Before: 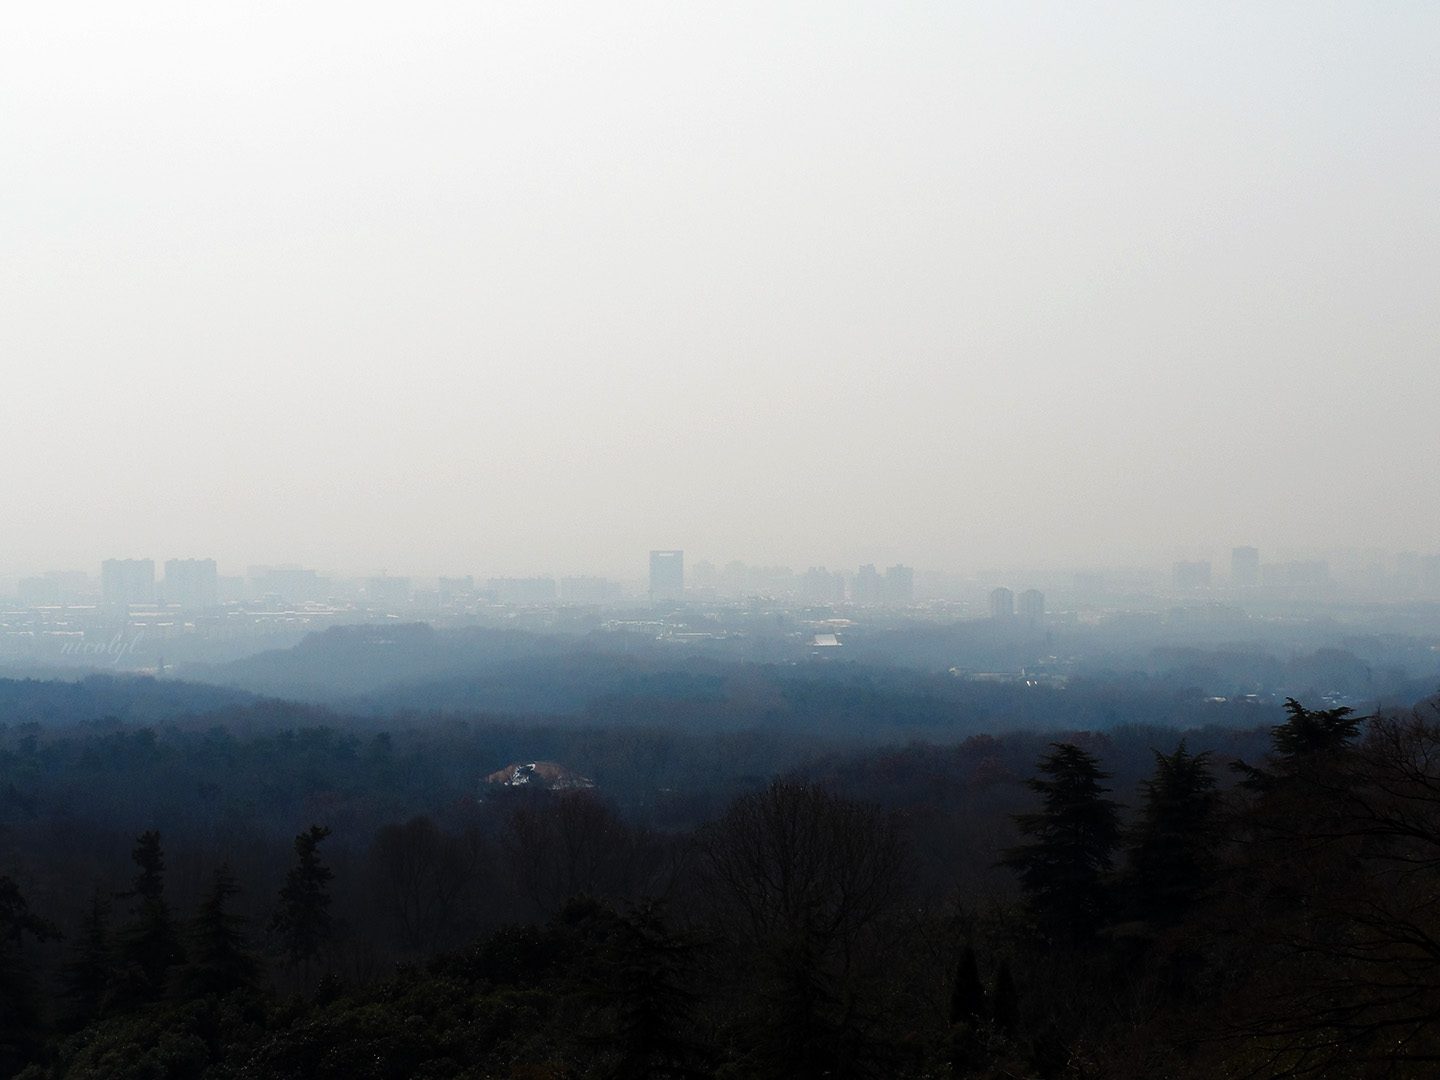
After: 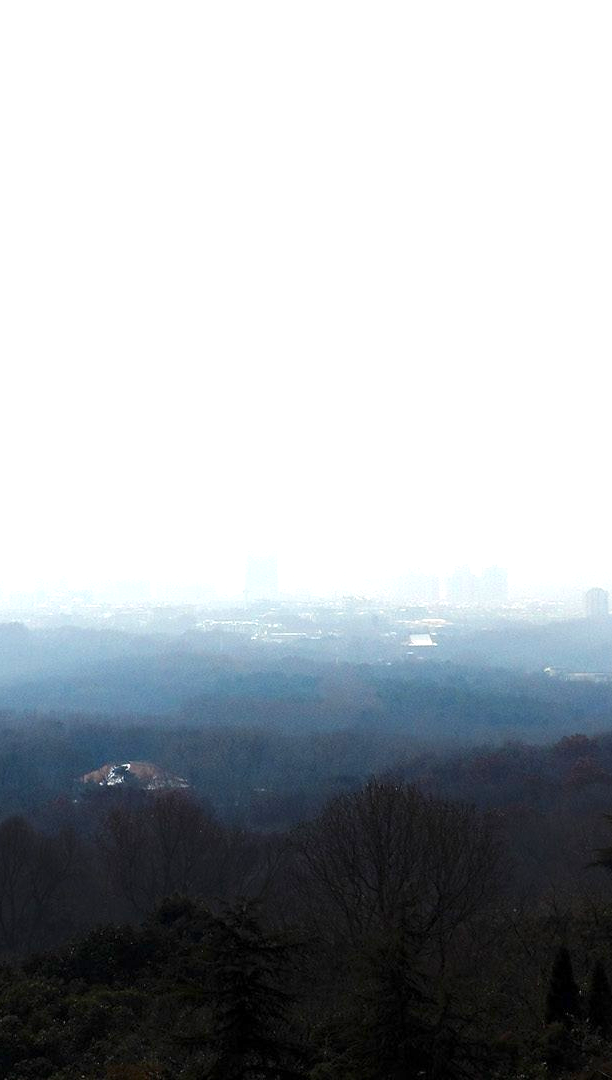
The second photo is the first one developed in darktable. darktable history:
crop: left 28.176%, right 29.323%
exposure: exposure 1.069 EV, compensate highlight preservation false
